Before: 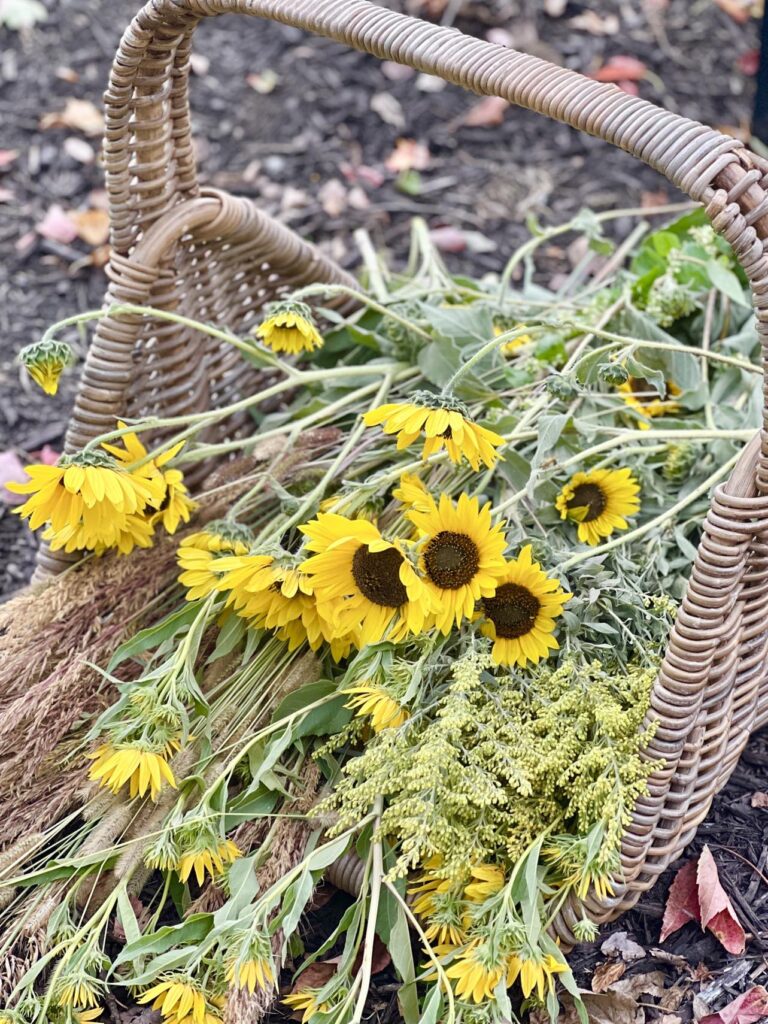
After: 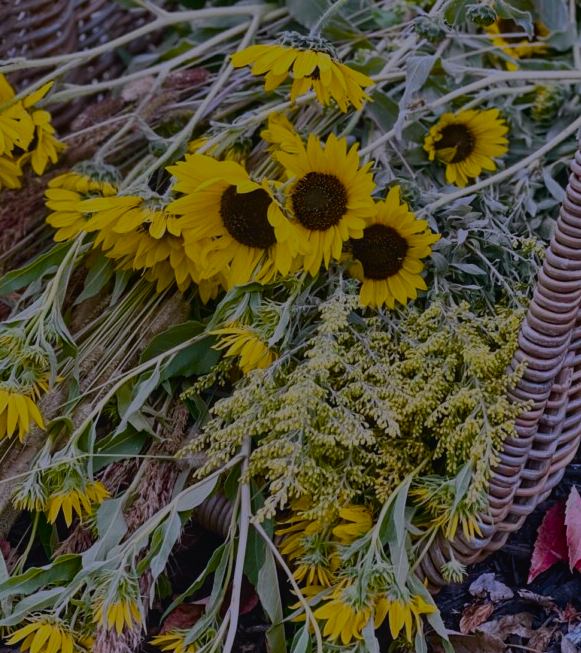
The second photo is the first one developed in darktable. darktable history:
white balance: red 1.042, blue 1.17
crop and rotate: left 17.299%, top 35.115%, right 7.015%, bottom 1.024%
local contrast: detail 110%
color balance rgb: perceptual saturation grading › global saturation 30%, global vibrance 10%
exposure: exposure -2.002 EV, compensate highlight preservation false
color correction: highlights a* -0.137, highlights b* -5.91, shadows a* -0.137, shadows b* -0.137
tone curve: curves: ch0 [(0, 0.021) (0.049, 0.044) (0.157, 0.131) (0.365, 0.359) (0.499, 0.517) (0.675, 0.667) (0.856, 0.83) (1, 0.969)]; ch1 [(0, 0) (0.302, 0.309) (0.433, 0.443) (0.472, 0.47) (0.502, 0.503) (0.527, 0.516) (0.564, 0.557) (0.614, 0.645) (0.677, 0.722) (0.859, 0.889) (1, 1)]; ch2 [(0, 0) (0.33, 0.301) (0.447, 0.44) (0.487, 0.496) (0.502, 0.501) (0.535, 0.537) (0.565, 0.558) (0.608, 0.624) (1, 1)], color space Lab, independent channels, preserve colors none
